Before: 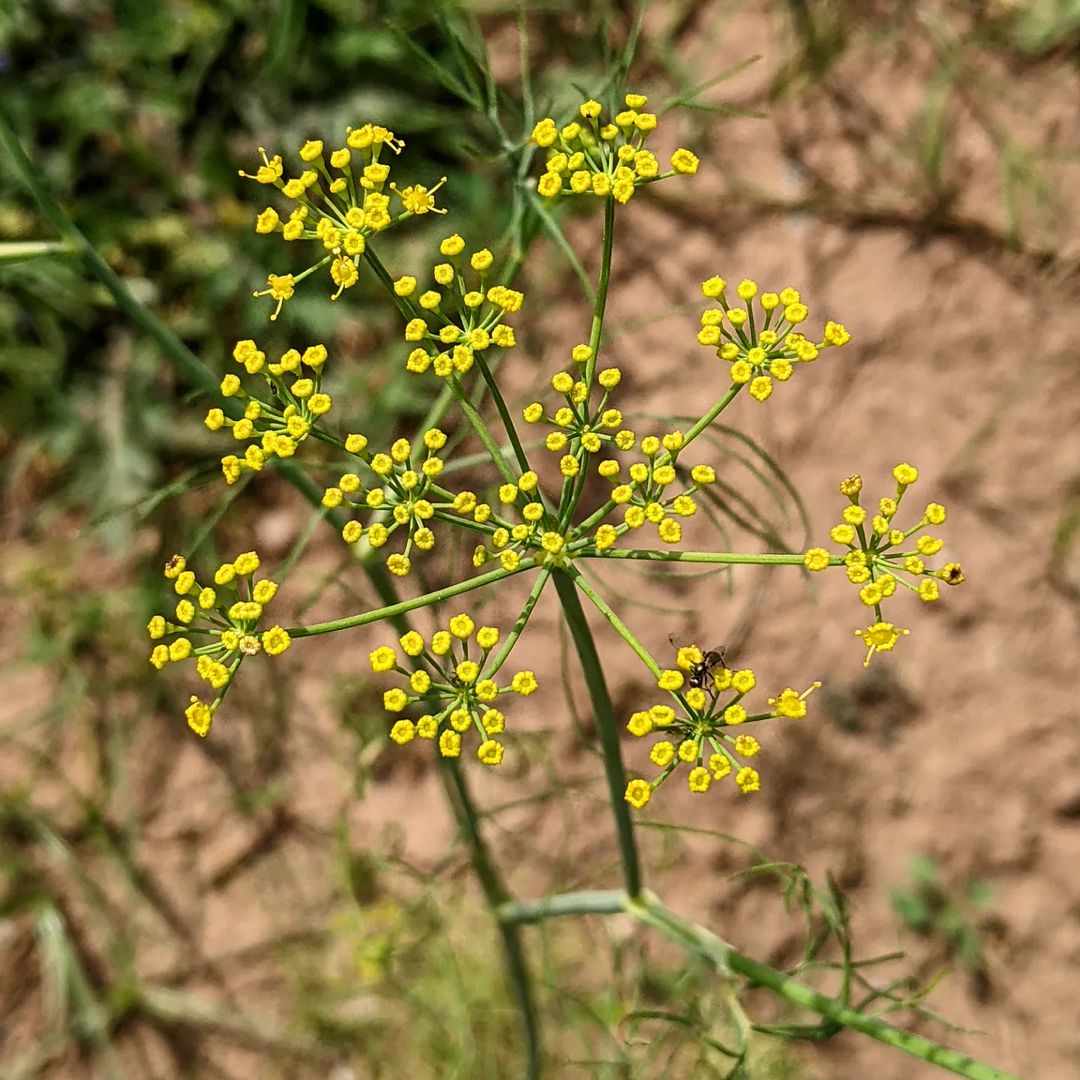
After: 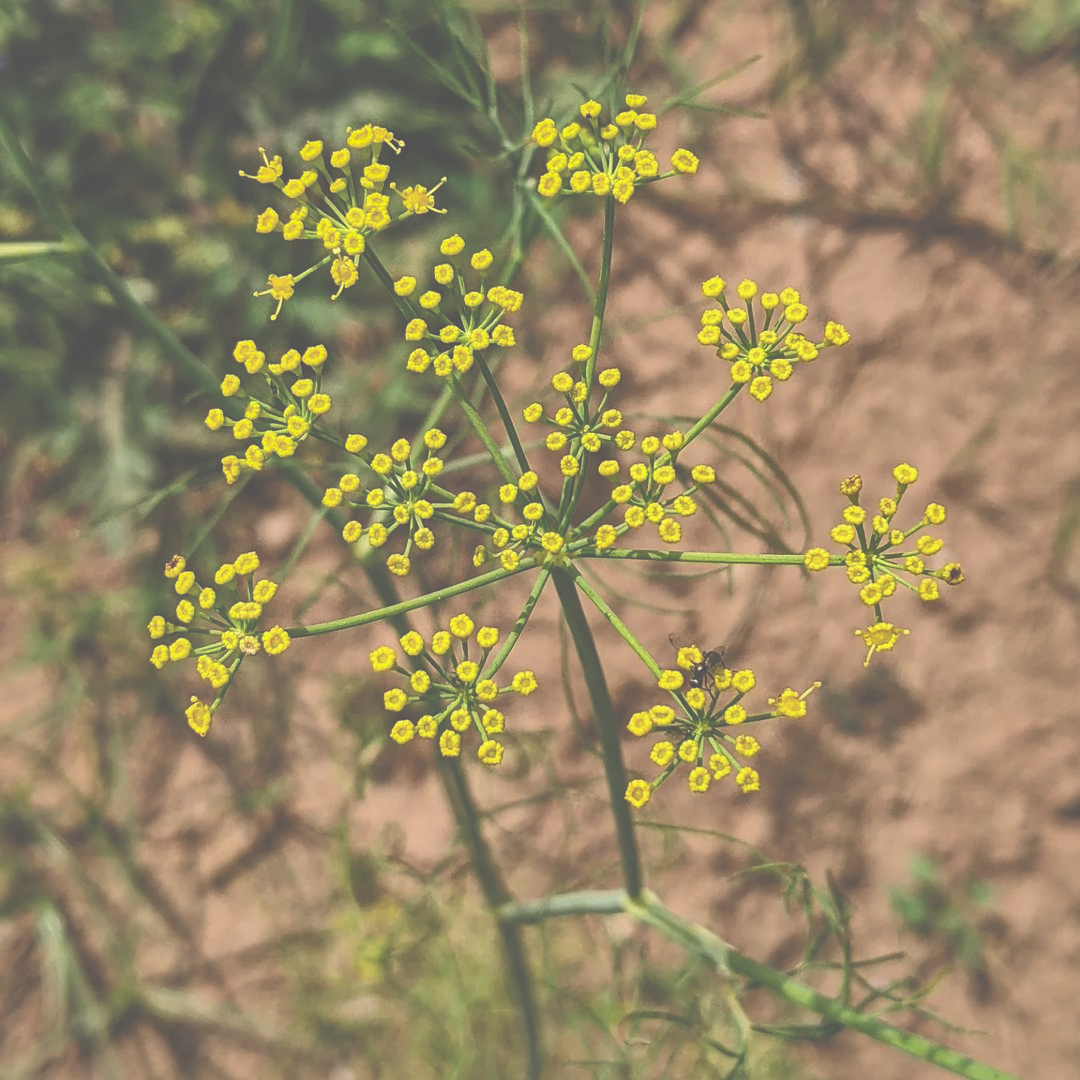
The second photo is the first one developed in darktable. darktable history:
shadows and highlights: shadows 40, highlights -60
exposure: black level correction -0.087, compensate highlight preservation false
